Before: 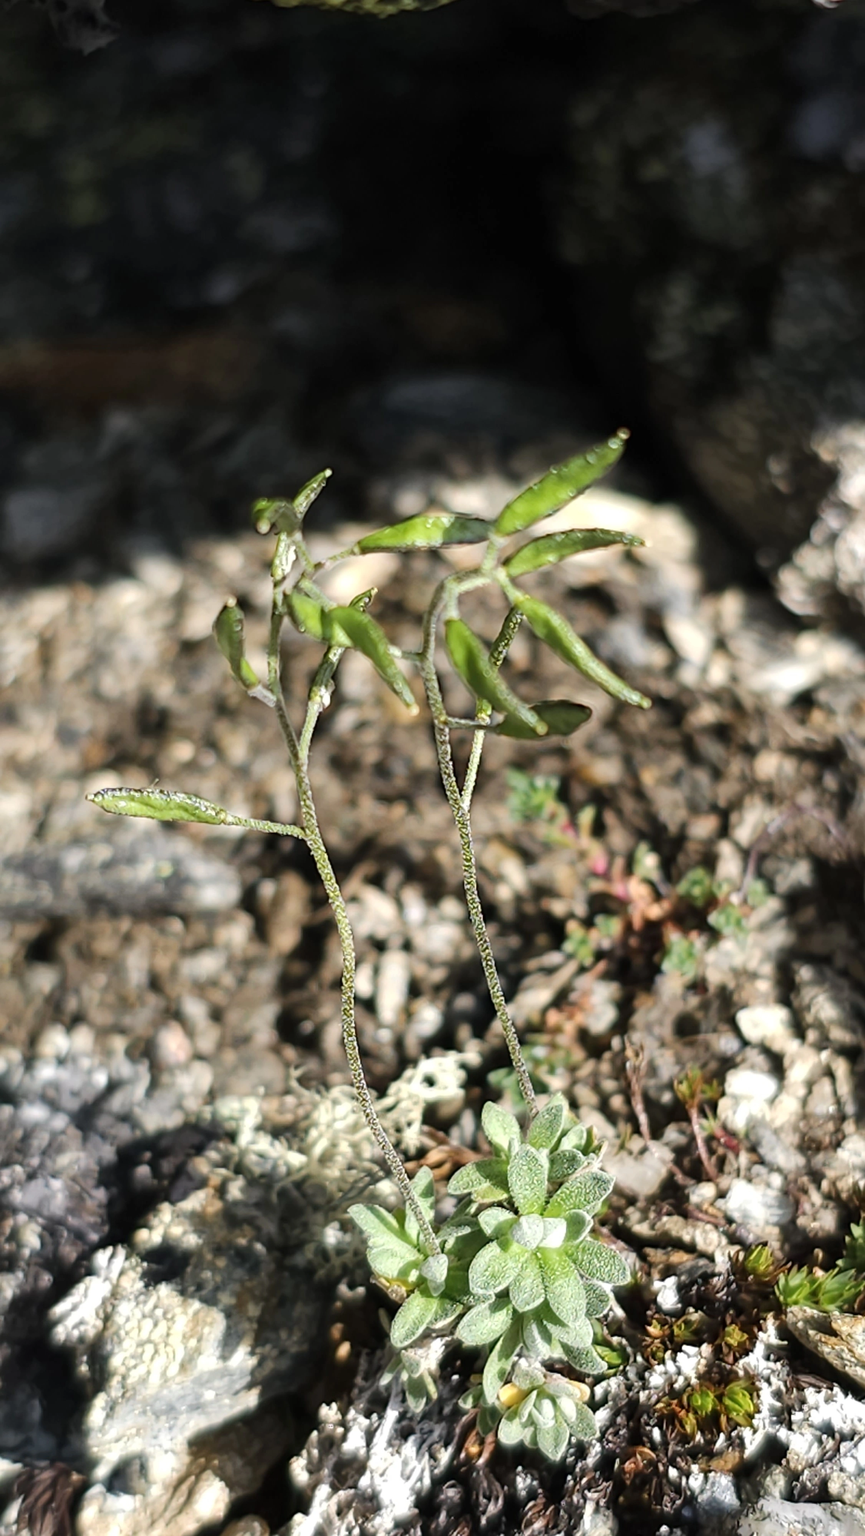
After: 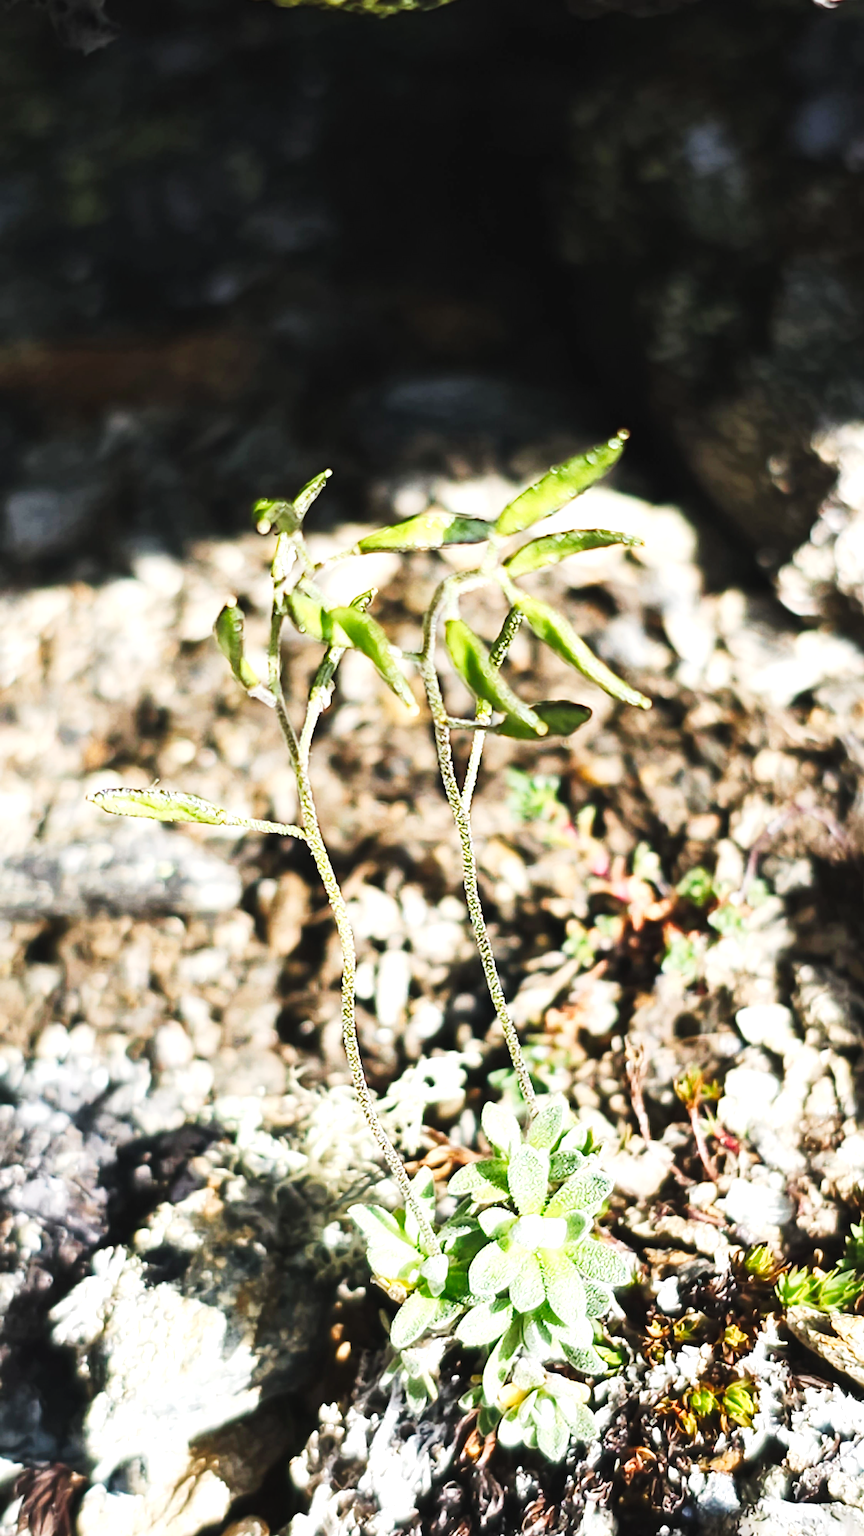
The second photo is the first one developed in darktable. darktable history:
color balance rgb: perceptual saturation grading › global saturation -2.194%, perceptual saturation grading › highlights -7.569%, perceptual saturation grading › mid-tones 7.741%, perceptual saturation grading › shadows 3.423%, perceptual brilliance grading › highlights 10.764%, perceptual brilliance grading › shadows -10.637%, global vibrance 6.869%, saturation formula JzAzBz (2021)
exposure: black level correction 0, exposure 0.697 EV, compensate highlight preservation false
tone curve: curves: ch0 [(0, 0.028) (0.037, 0.05) (0.123, 0.108) (0.19, 0.164) (0.269, 0.247) (0.475, 0.533) (0.595, 0.695) (0.718, 0.823) (0.855, 0.913) (1, 0.982)]; ch1 [(0, 0) (0.243, 0.245) (0.427, 0.41) (0.493, 0.481) (0.505, 0.502) (0.536, 0.545) (0.56, 0.582) (0.611, 0.644) (0.769, 0.807) (1, 1)]; ch2 [(0, 0) (0.249, 0.216) (0.349, 0.321) (0.424, 0.442) (0.476, 0.483) (0.498, 0.499) (0.517, 0.519) (0.532, 0.55) (0.569, 0.608) (0.614, 0.661) (0.706, 0.75) (0.808, 0.809) (0.991, 0.968)], preserve colors none
